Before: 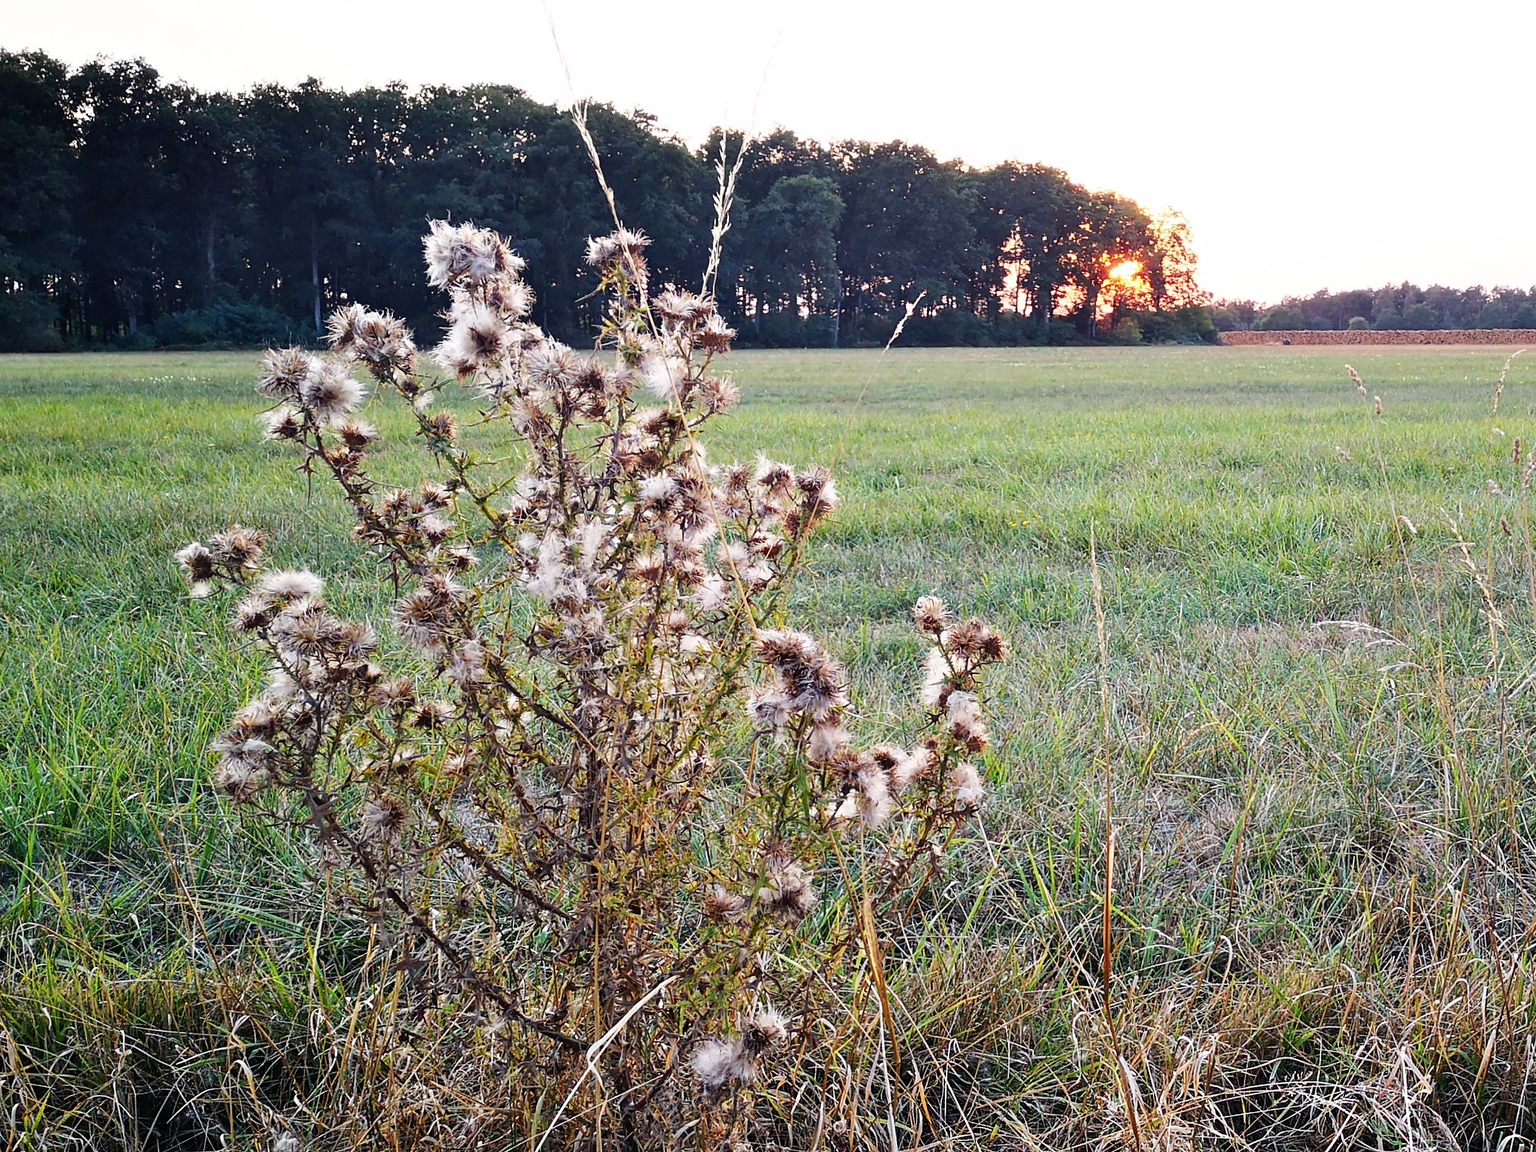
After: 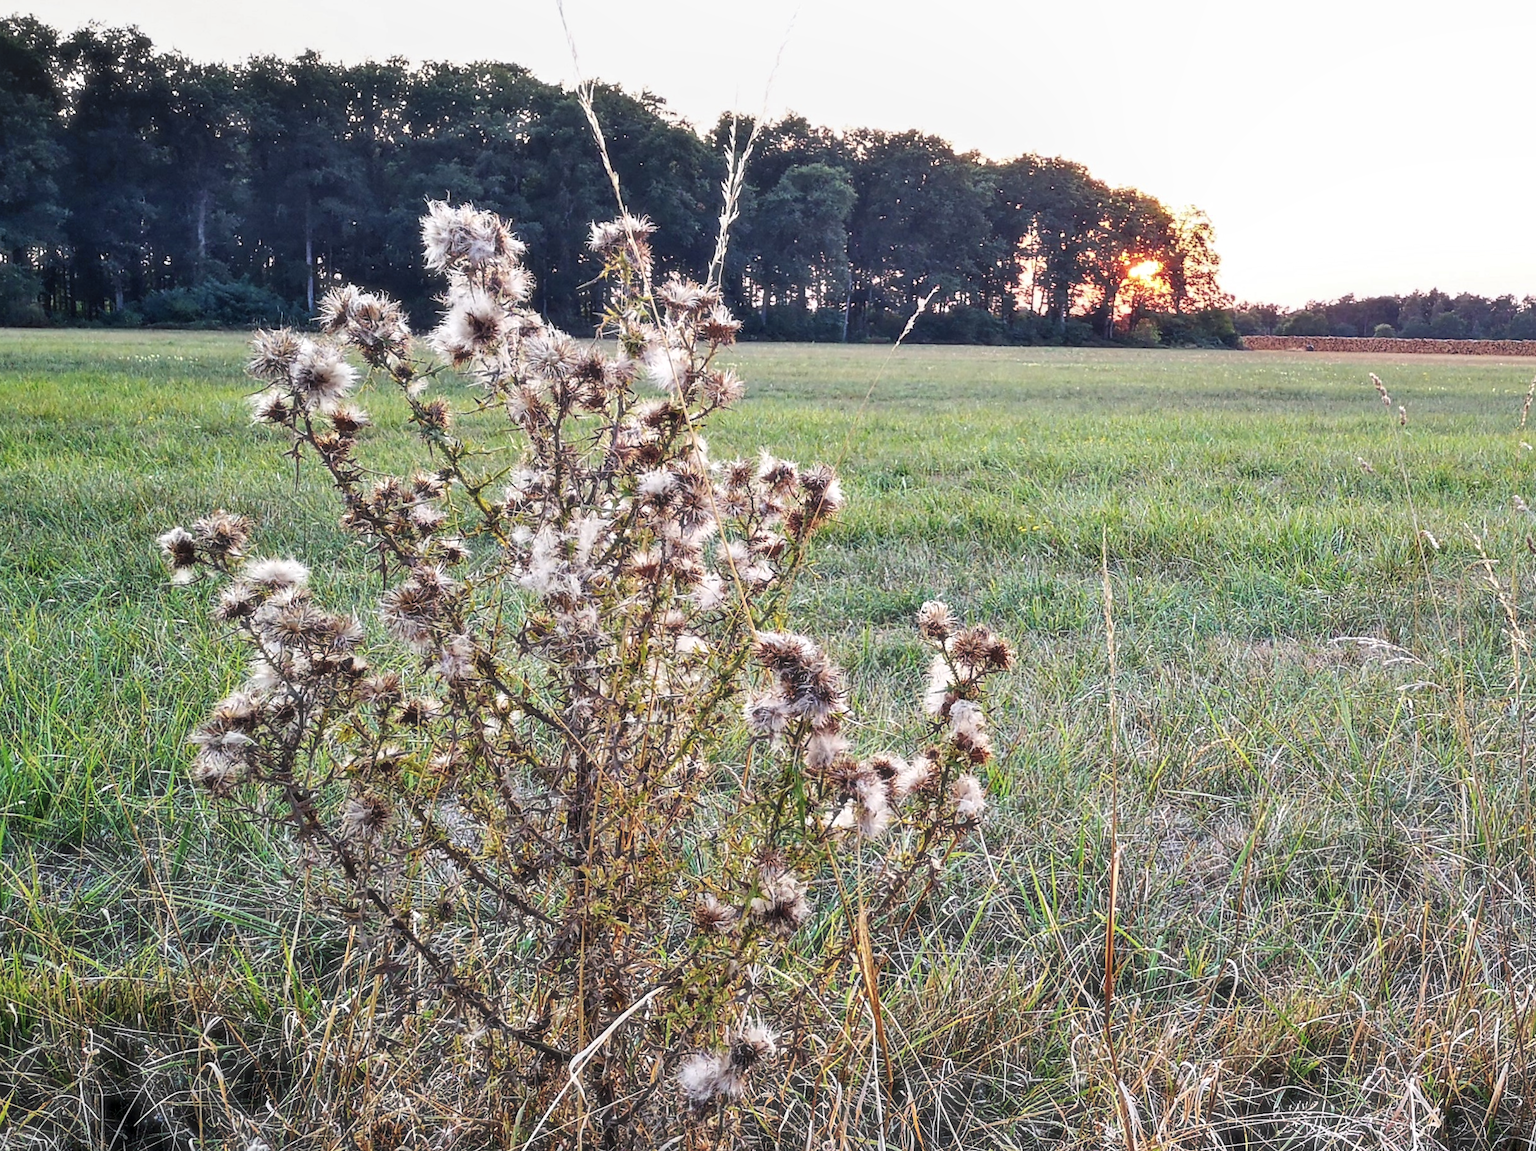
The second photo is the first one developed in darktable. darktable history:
local contrast: on, module defaults
shadows and highlights: soften with gaussian
haze removal: strength -0.096, compatibility mode true, adaptive false
crop and rotate: angle -1.41°
